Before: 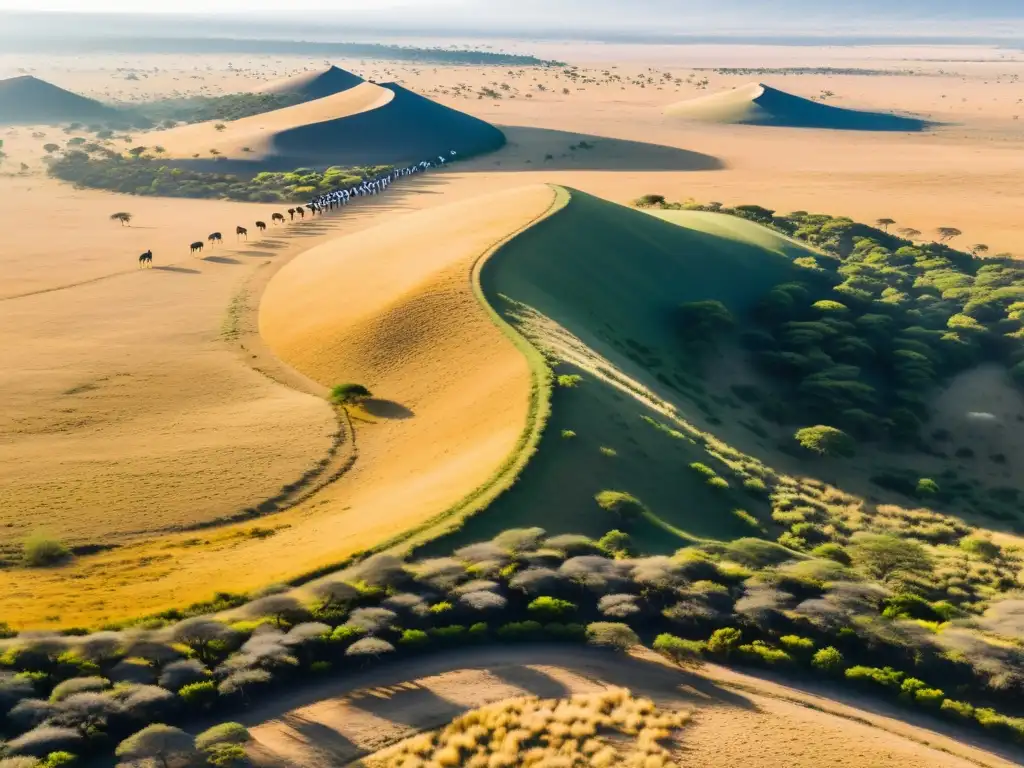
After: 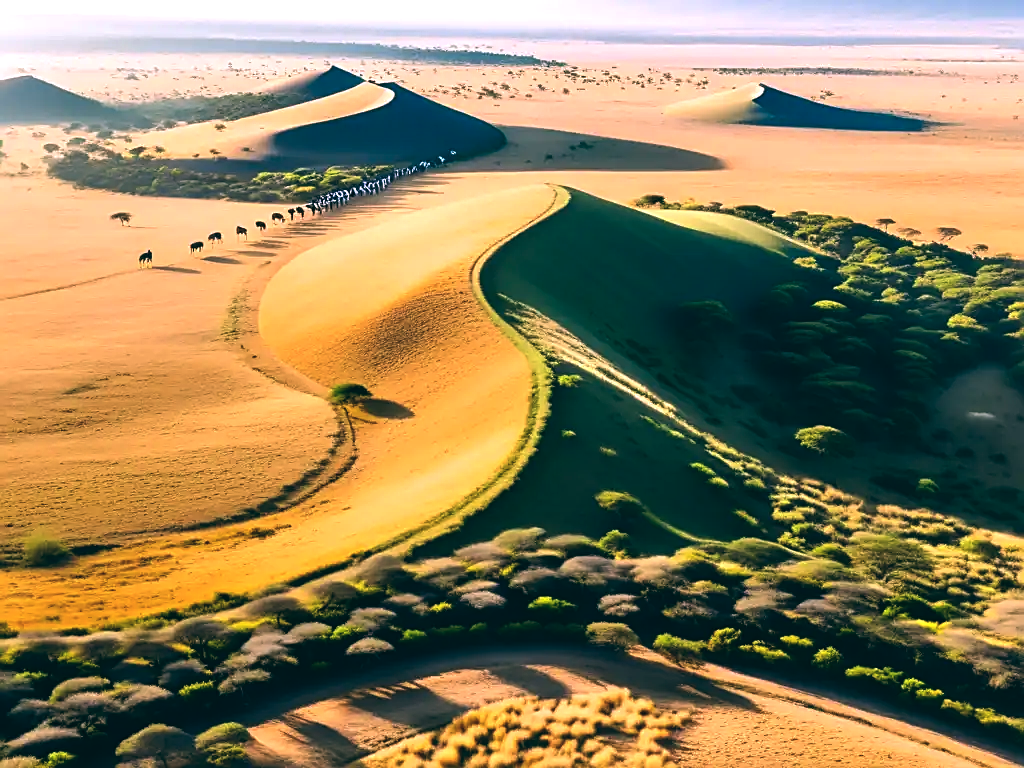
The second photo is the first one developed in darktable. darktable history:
color balance: lift [1.016, 0.983, 1, 1.017], gamma [0.78, 1.018, 1.043, 0.957], gain [0.786, 1.063, 0.937, 1.017], input saturation 118.26%, contrast 13.43%, contrast fulcrum 21.62%, output saturation 82.76%
exposure: black level correction 0.001, exposure 0.5 EV, compensate exposure bias true, compensate highlight preservation false
sharpen: on, module defaults
